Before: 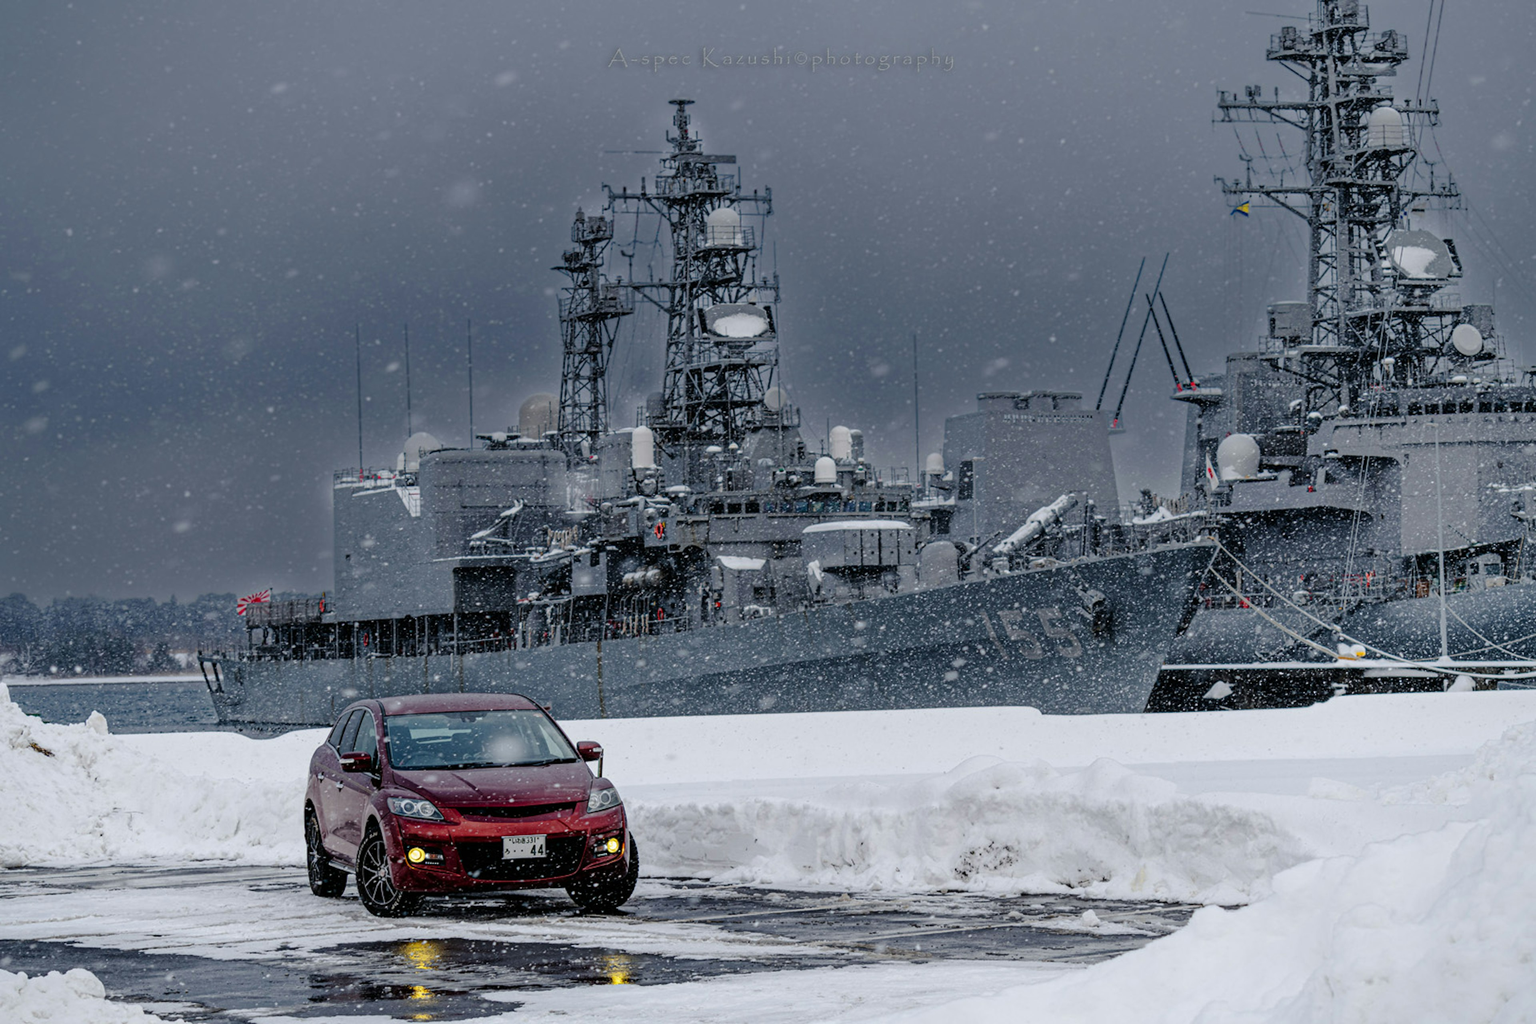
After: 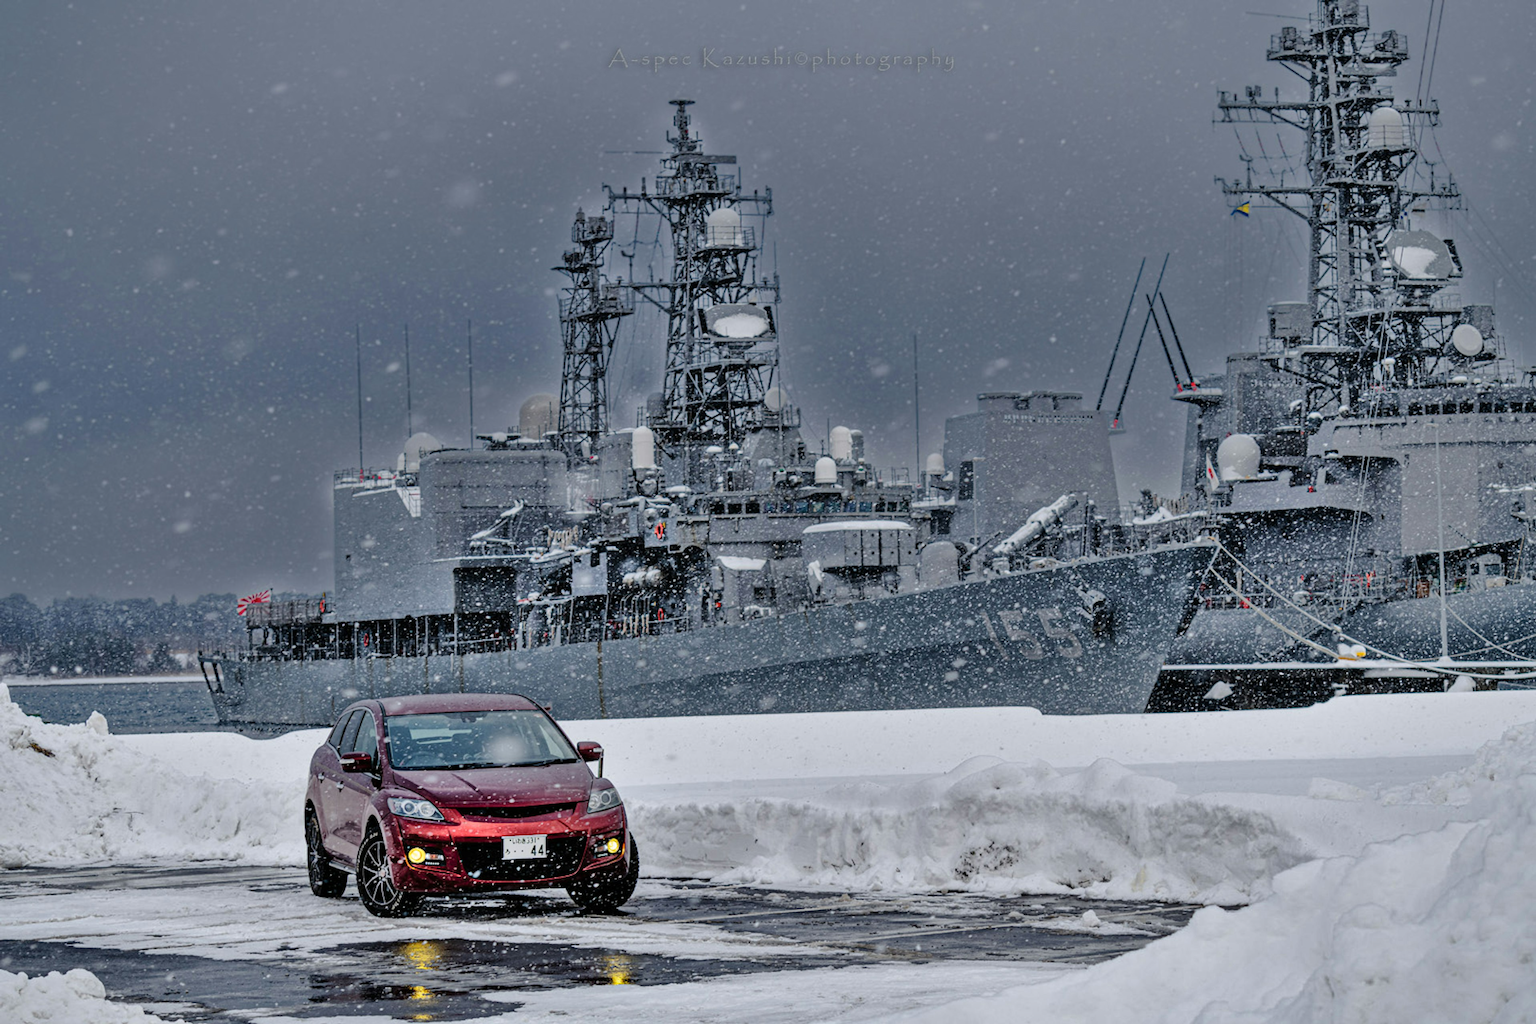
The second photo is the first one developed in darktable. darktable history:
shadows and highlights: shadows 76.26, highlights -60.7, soften with gaussian
